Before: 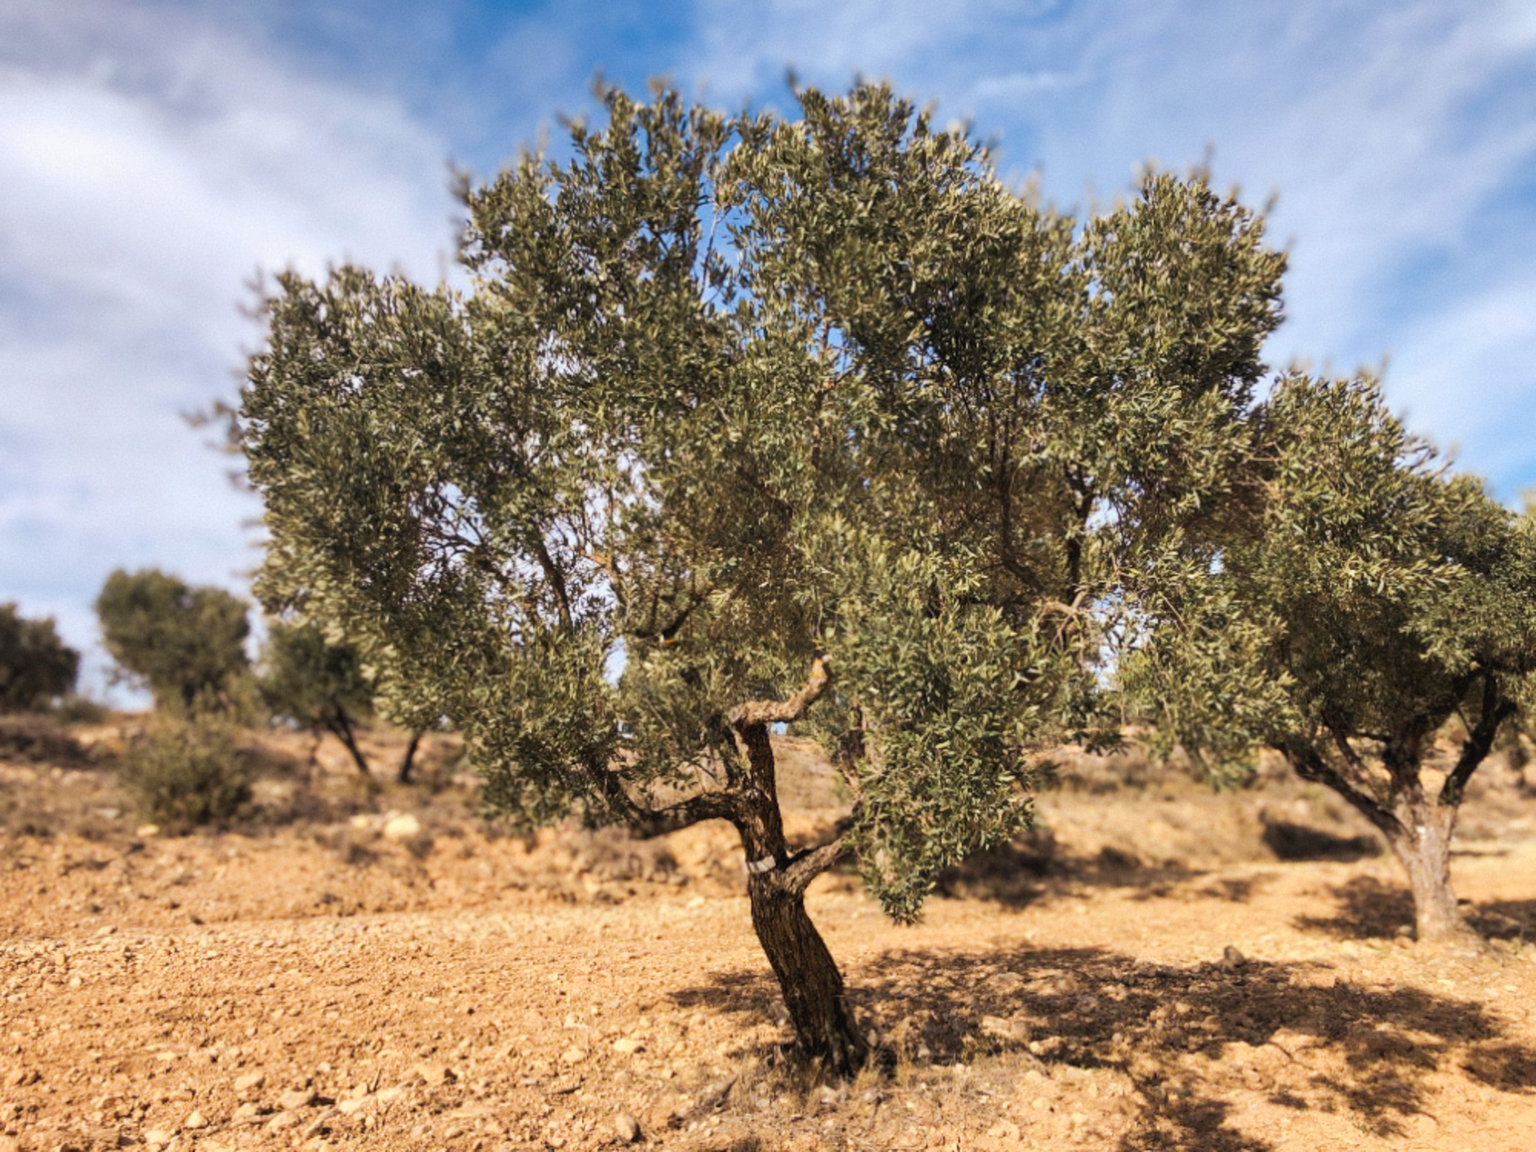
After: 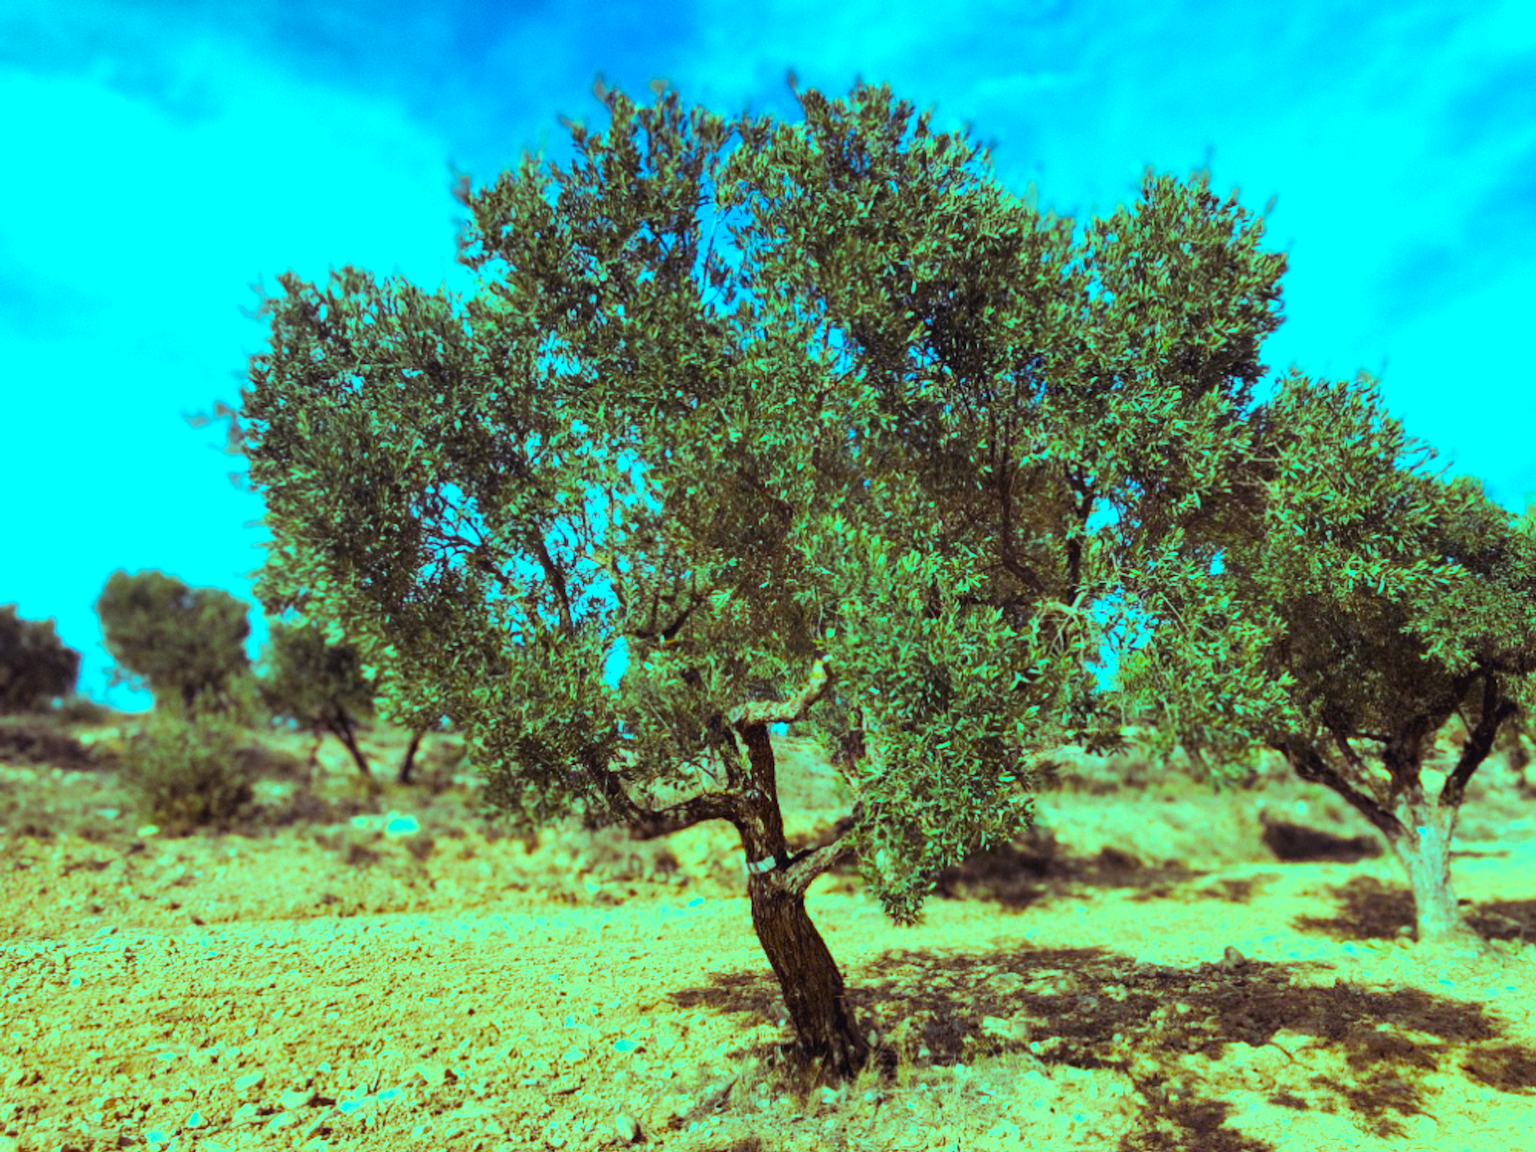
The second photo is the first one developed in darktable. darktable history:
color calibration: output colorfulness [0, 0.315, 0, 0], x 0.341, y 0.355, temperature 5166 K
white balance: red 0.931, blue 1.11
color balance rgb: shadows lift › luminance 0.49%, shadows lift › chroma 6.83%, shadows lift › hue 300.29°, power › hue 208.98°, highlights gain › luminance 20.24%, highlights gain › chroma 13.17%, highlights gain › hue 173.85°, perceptual saturation grading › global saturation 18.05%
